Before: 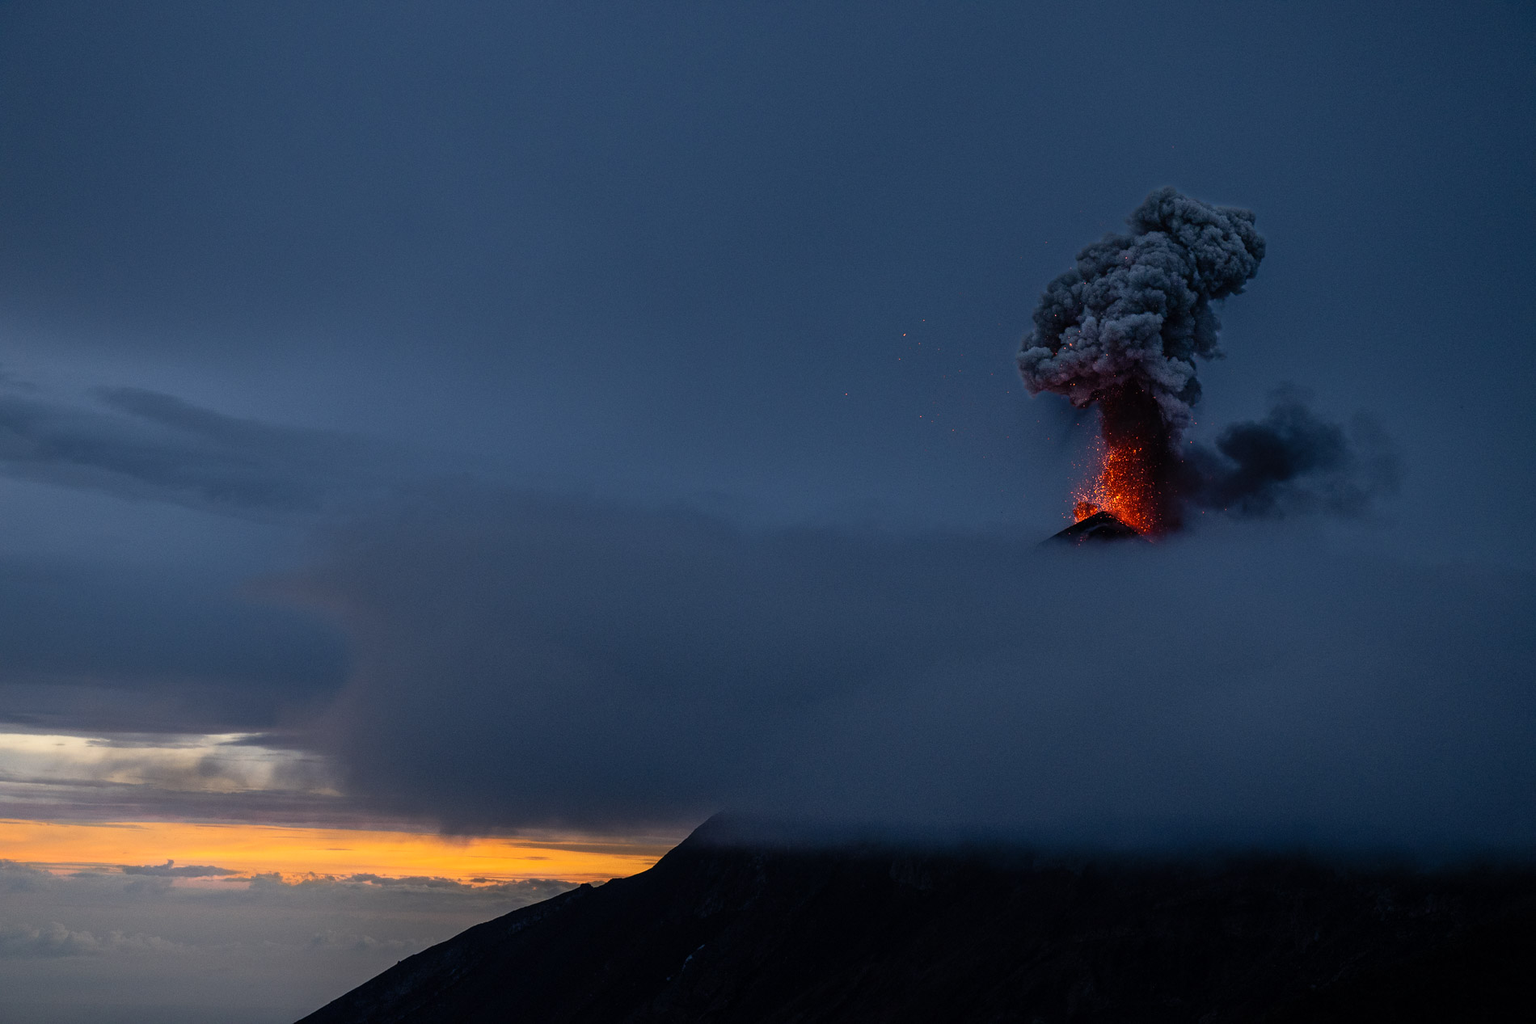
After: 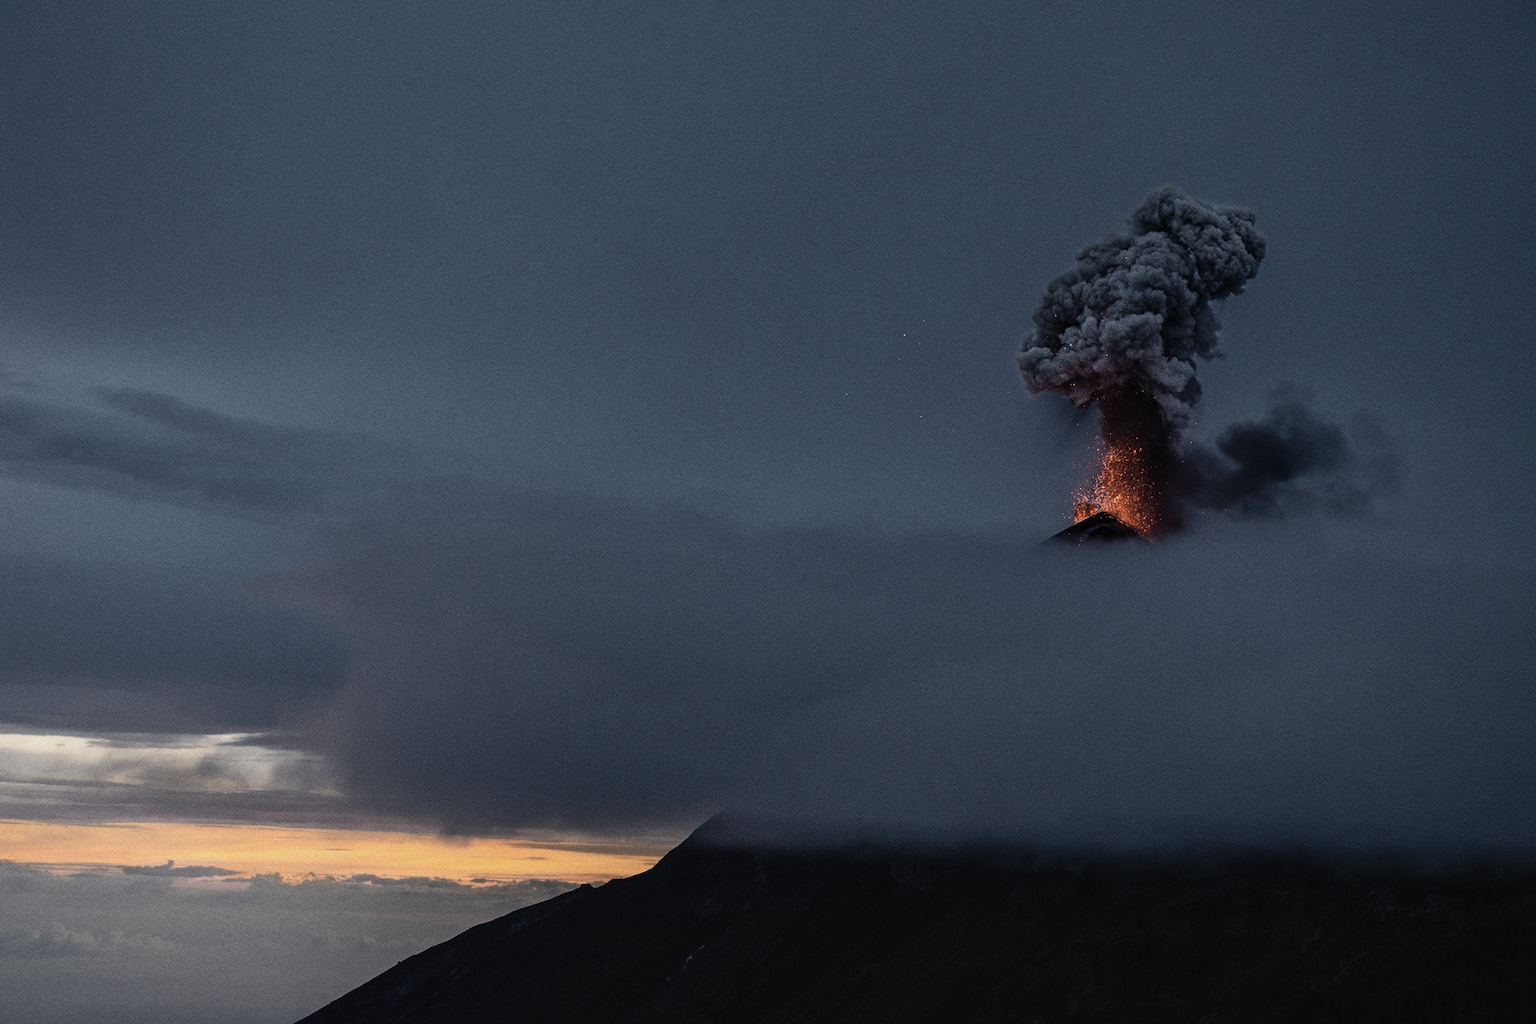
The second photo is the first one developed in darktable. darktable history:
exposure: compensate highlight preservation false
contrast brightness saturation: contrast -0.05, saturation -0.41
local contrast: mode bilateral grid, contrast 20, coarseness 50, detail 120%, midtone range 0.2
grain: coarseness 0.09 ISO
